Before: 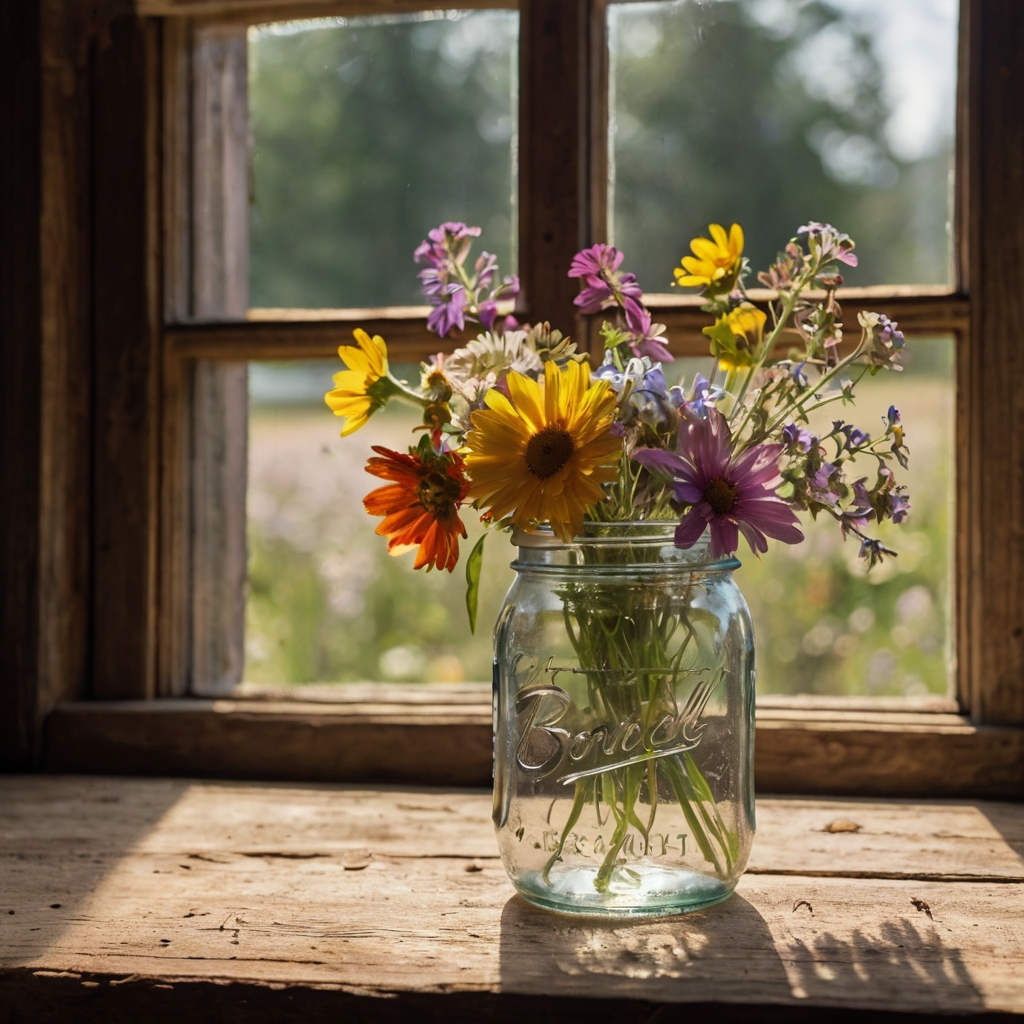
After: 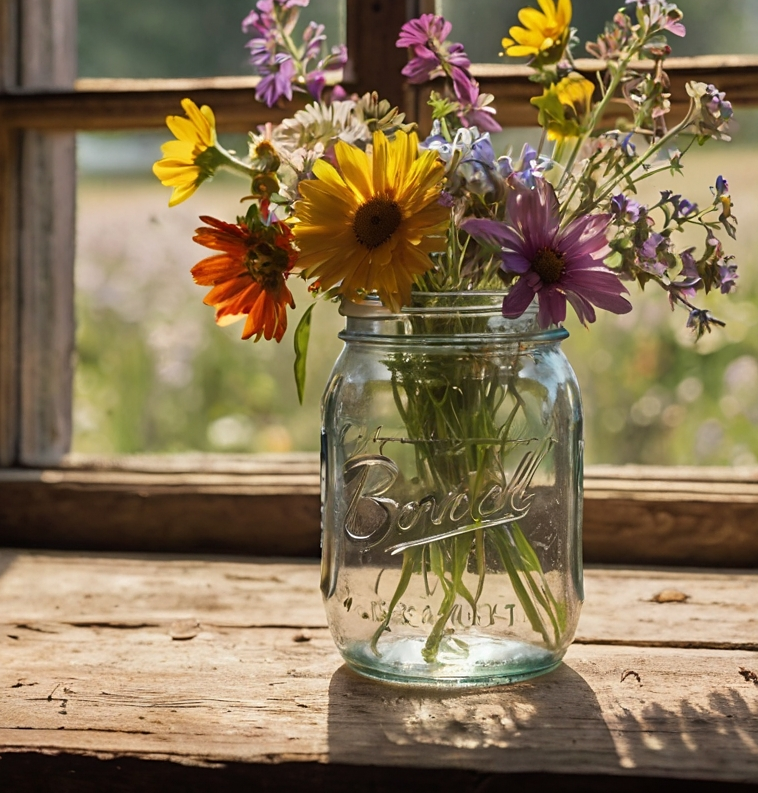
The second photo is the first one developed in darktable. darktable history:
crop: left 16.835%, top 22.467%, right 9.104%
sharpen: amount 0.209
